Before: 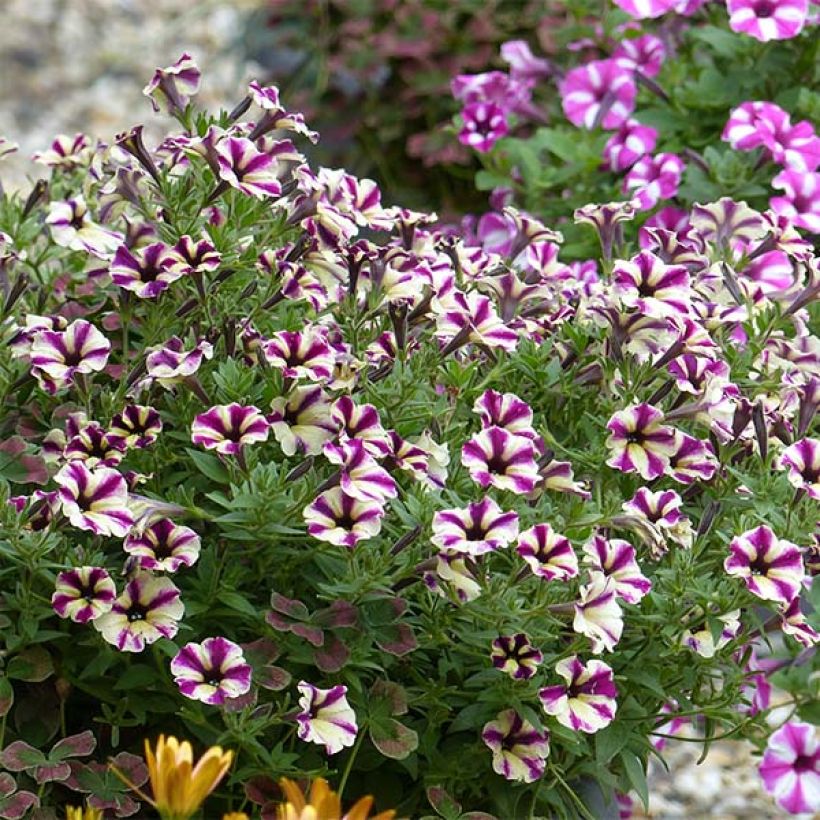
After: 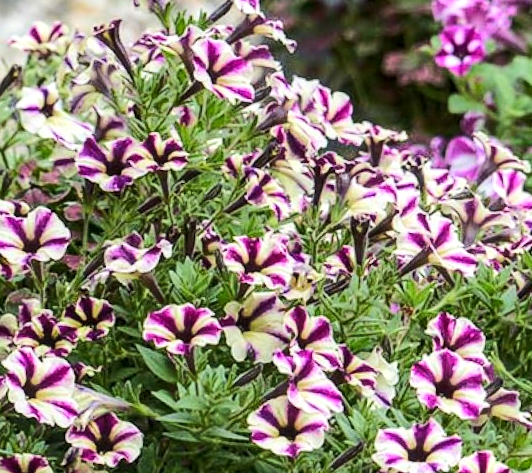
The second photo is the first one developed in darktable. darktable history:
rgb curve: curves: ch0 [(0, 0) (0.284, 0.292) (0.505, 0.644) (1, 1)], compensate middle gray true
crop and rotate: angle -4.99°, left 2.122%, top 6.945%, right 27.566%, bottom 30.519%
local contrast: detail 130%
